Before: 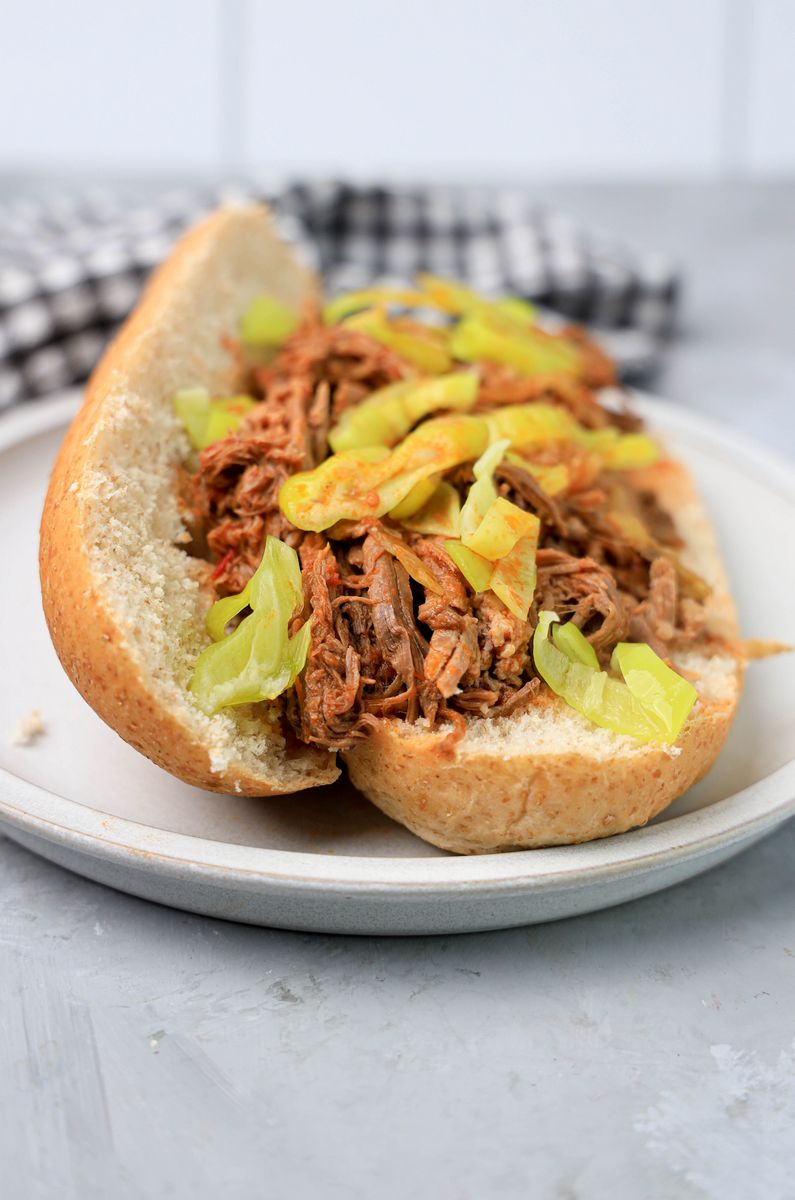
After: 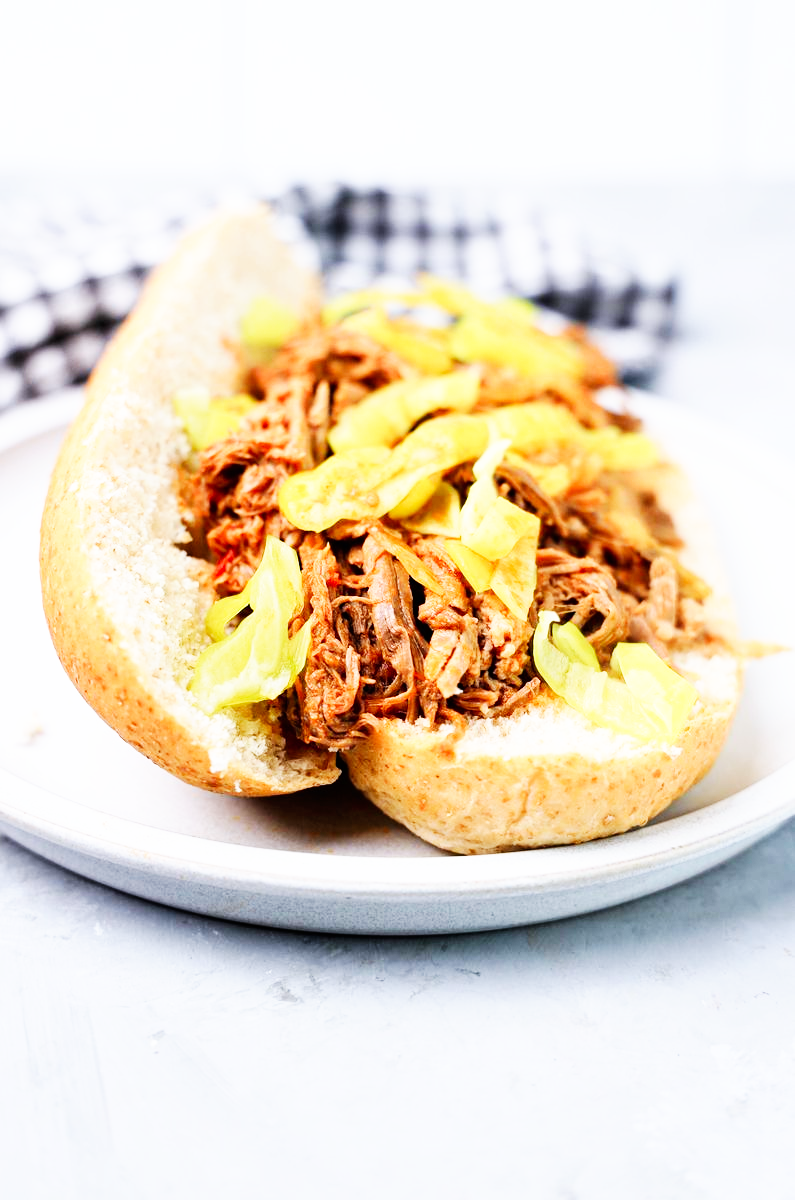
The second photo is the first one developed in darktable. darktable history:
color calibration: illuminant as shot in camera, x 0.358, y 0.373, temperature 4628.91 K
base curve: curves: ch0 [(0, 0) (0.007, 0.004) (0.027, 0.03) (0.046, 0.07) (0.207, 0.54) (0.442, 0.872) (0.673, 0.972) (1, 1)], preserve colors none
